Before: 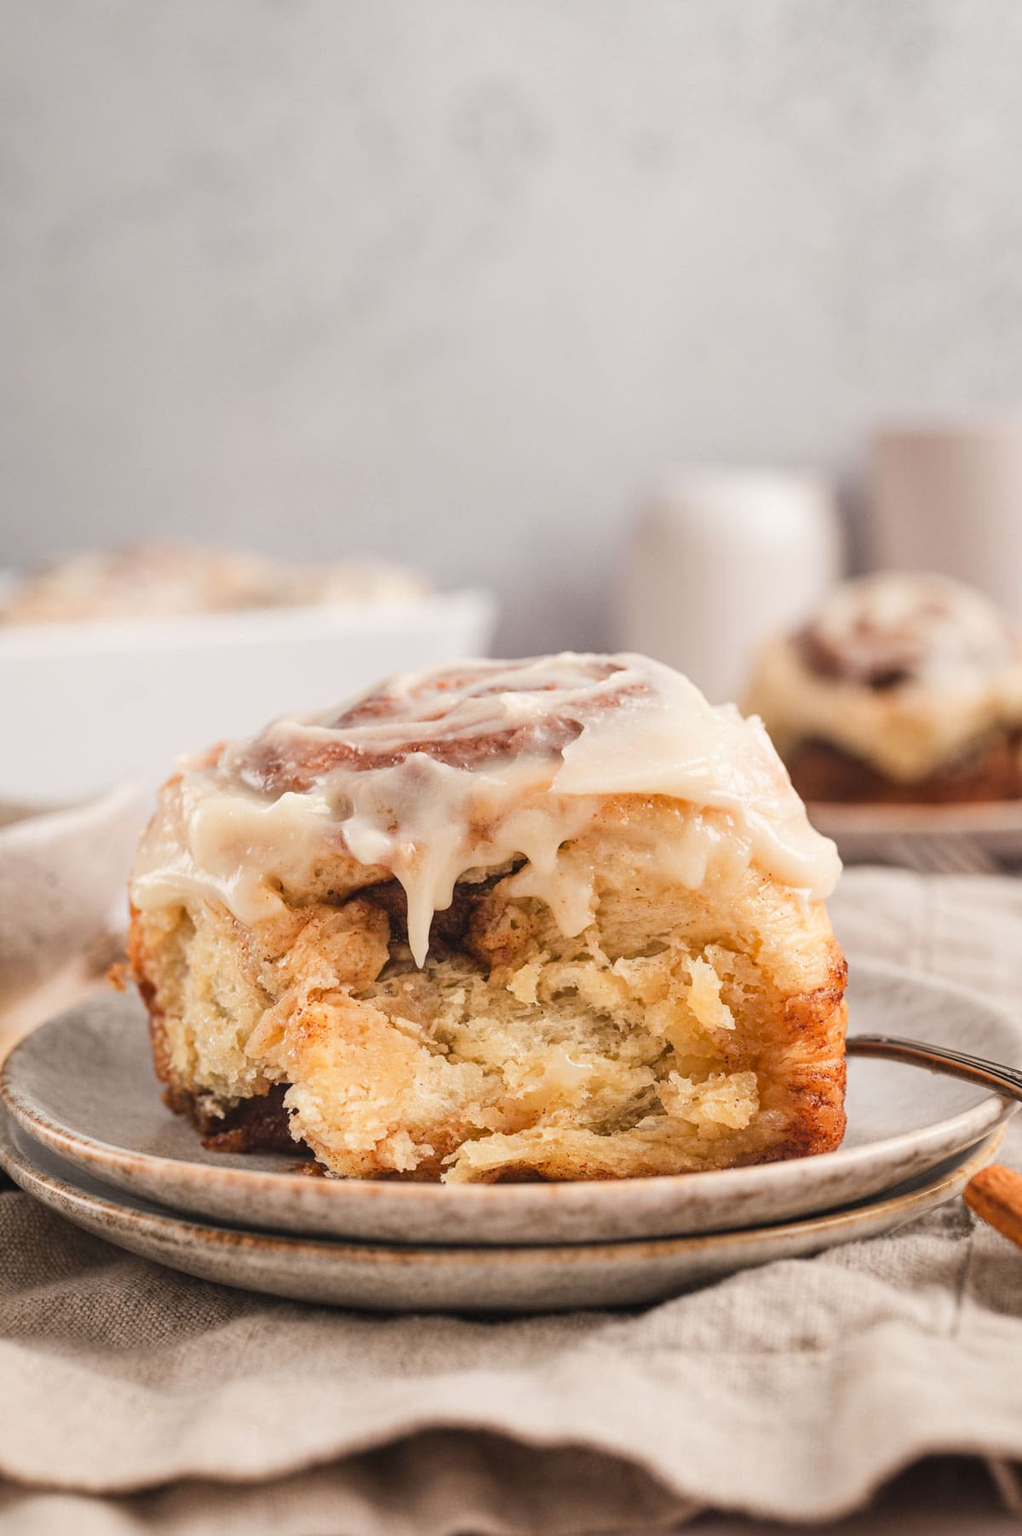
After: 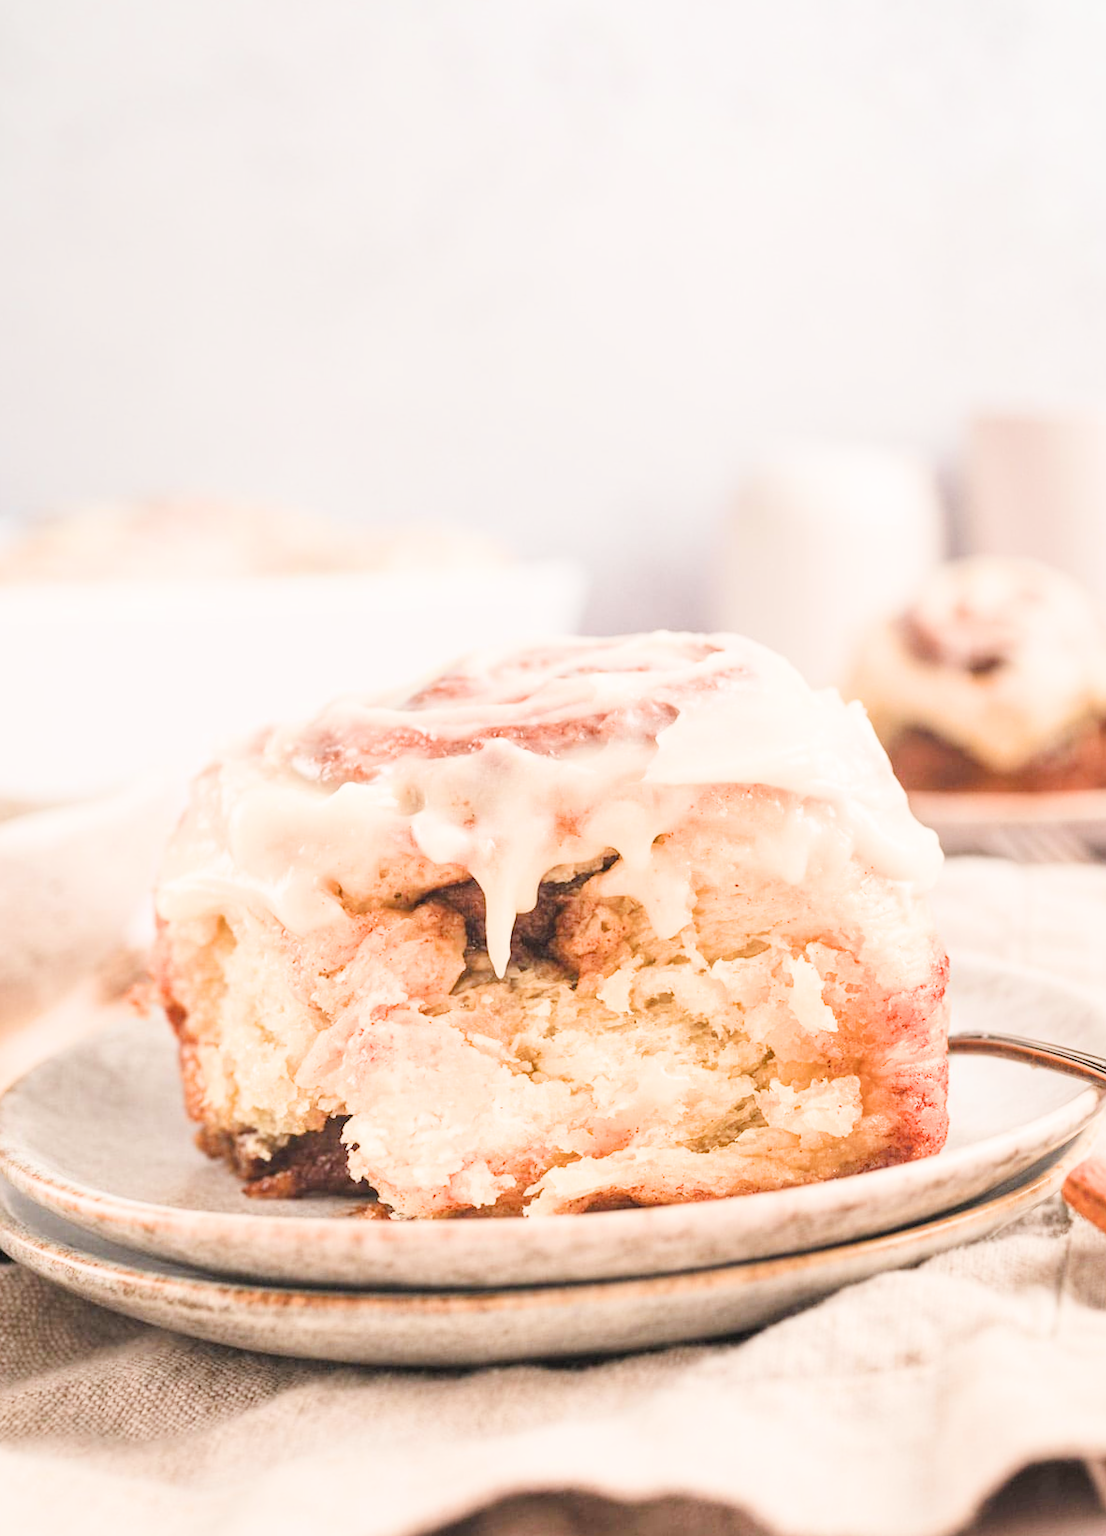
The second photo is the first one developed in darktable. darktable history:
rotate and perspective: rotation -0.013°, lens shift (vertical) -0.027, lens shift (horizontal) 0.178, crop left 0.016, crop right 0.989, crop top 0.082, crop bottom 0.918
filmic rgb: black relative exposure -7.65 EV, white relative exposure 4.56 EV, hardness 3.61
exposure: exposure 2 EV, compensate highlight preservation false
